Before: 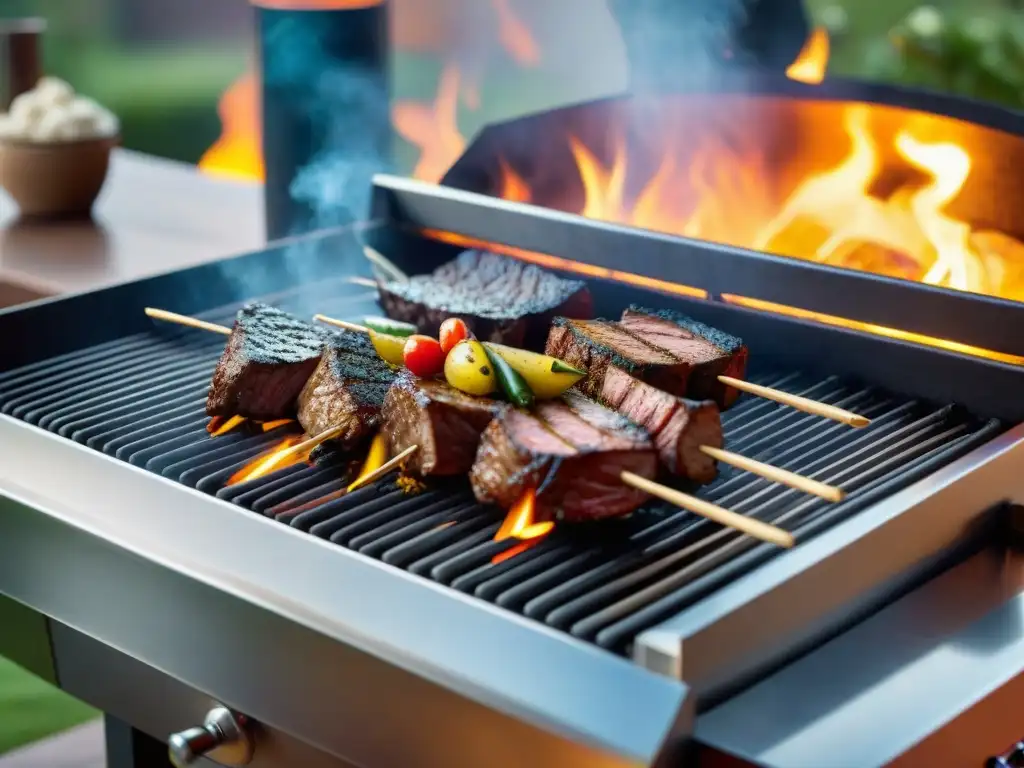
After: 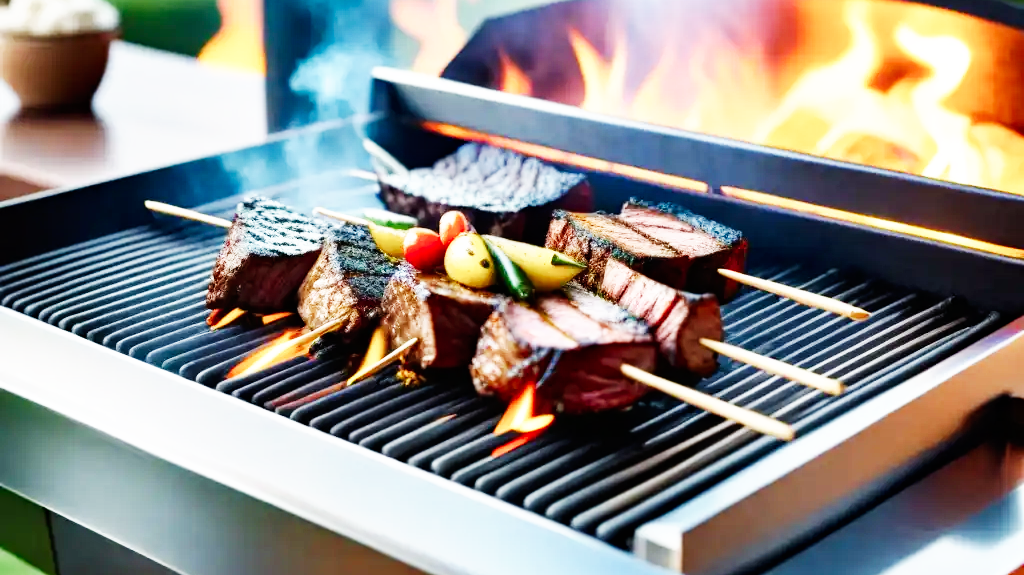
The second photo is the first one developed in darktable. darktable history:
color balance rgb: linear chroma grading › shadows -2.186%, linear chroma grading › highlights -14.484%, linear chroma grading › global chroma -9.802%, linear chroma grading › mid-tones -9.799%, perceptual saturation grading › global saturation 1.039%, perceptual saturation grading › highlights -1.702%, perceptual saturation grading › mid-tones 3.857%, perceptual saturation grading › shadows 8.561%
crop: top 14.011%, bottom 11.014%
base curve: curves: ch0 [(0, 0) (0.007, 0.004) (0.027, 0.03) (0.046, 0.07) (0.207, 0.54) (0.442, 0.872) (0.673, 0.972) (1, 1)], preserve colors none
haze removal: compatibility mode true, adaptive false
